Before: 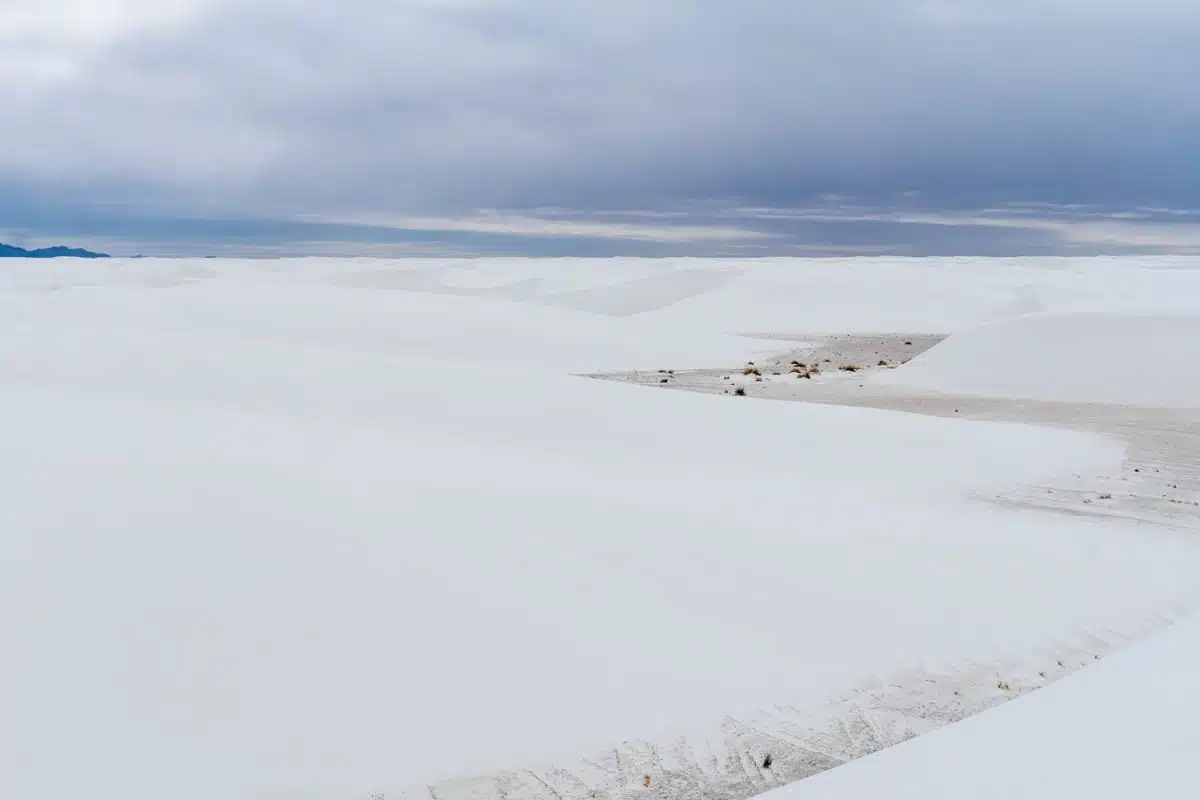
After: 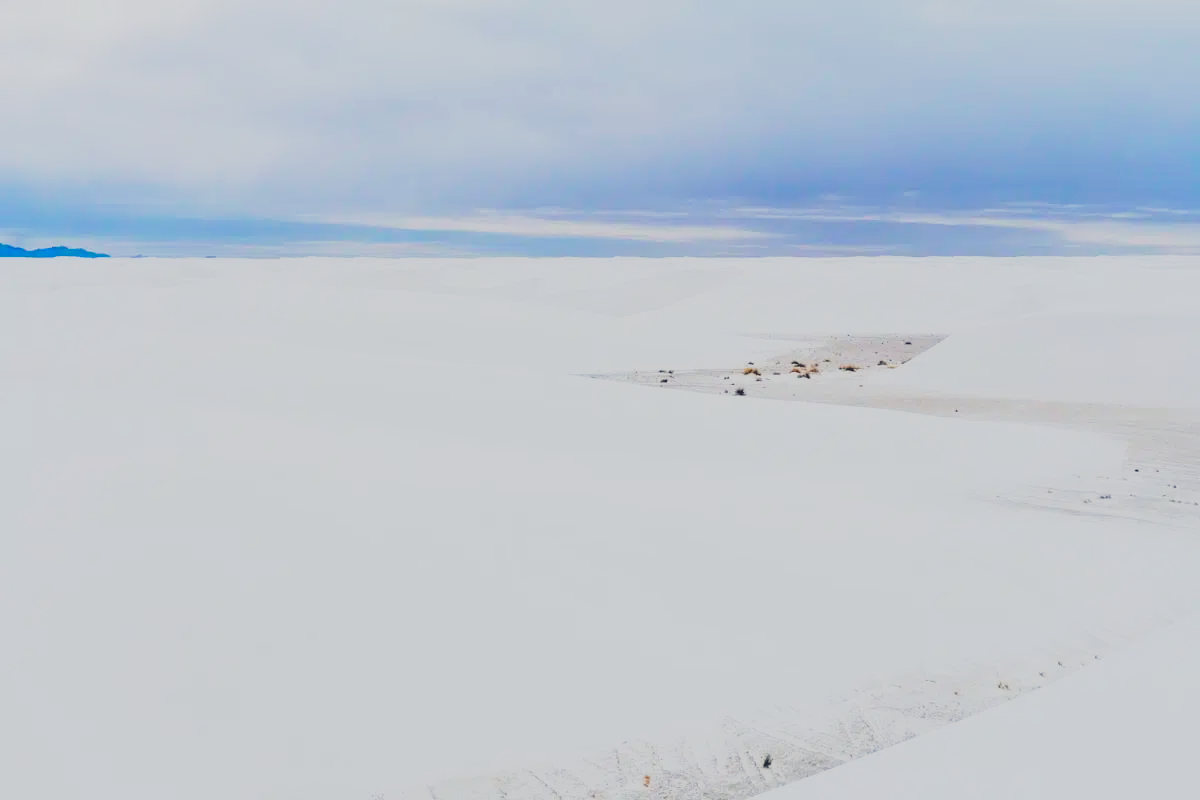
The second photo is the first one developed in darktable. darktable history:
tone equalizer: -7 EV 0.098 EV
base curve: curves: ch0 [(0, 0) (0.028, 0.03) (0.121, 0.232) (0.46, 0.748) (0.859, 0.968) (1, 1)], preserve colors none
color balance rgb: shadows lift › chroma 1.938%, shadows lift › hue 265.98°, global offset › chroma 0.068%, global offset › hue 253.09°, perceptual saturation grading › global saturation 29.826%
contrast brightness saturation: contrast -0.291
